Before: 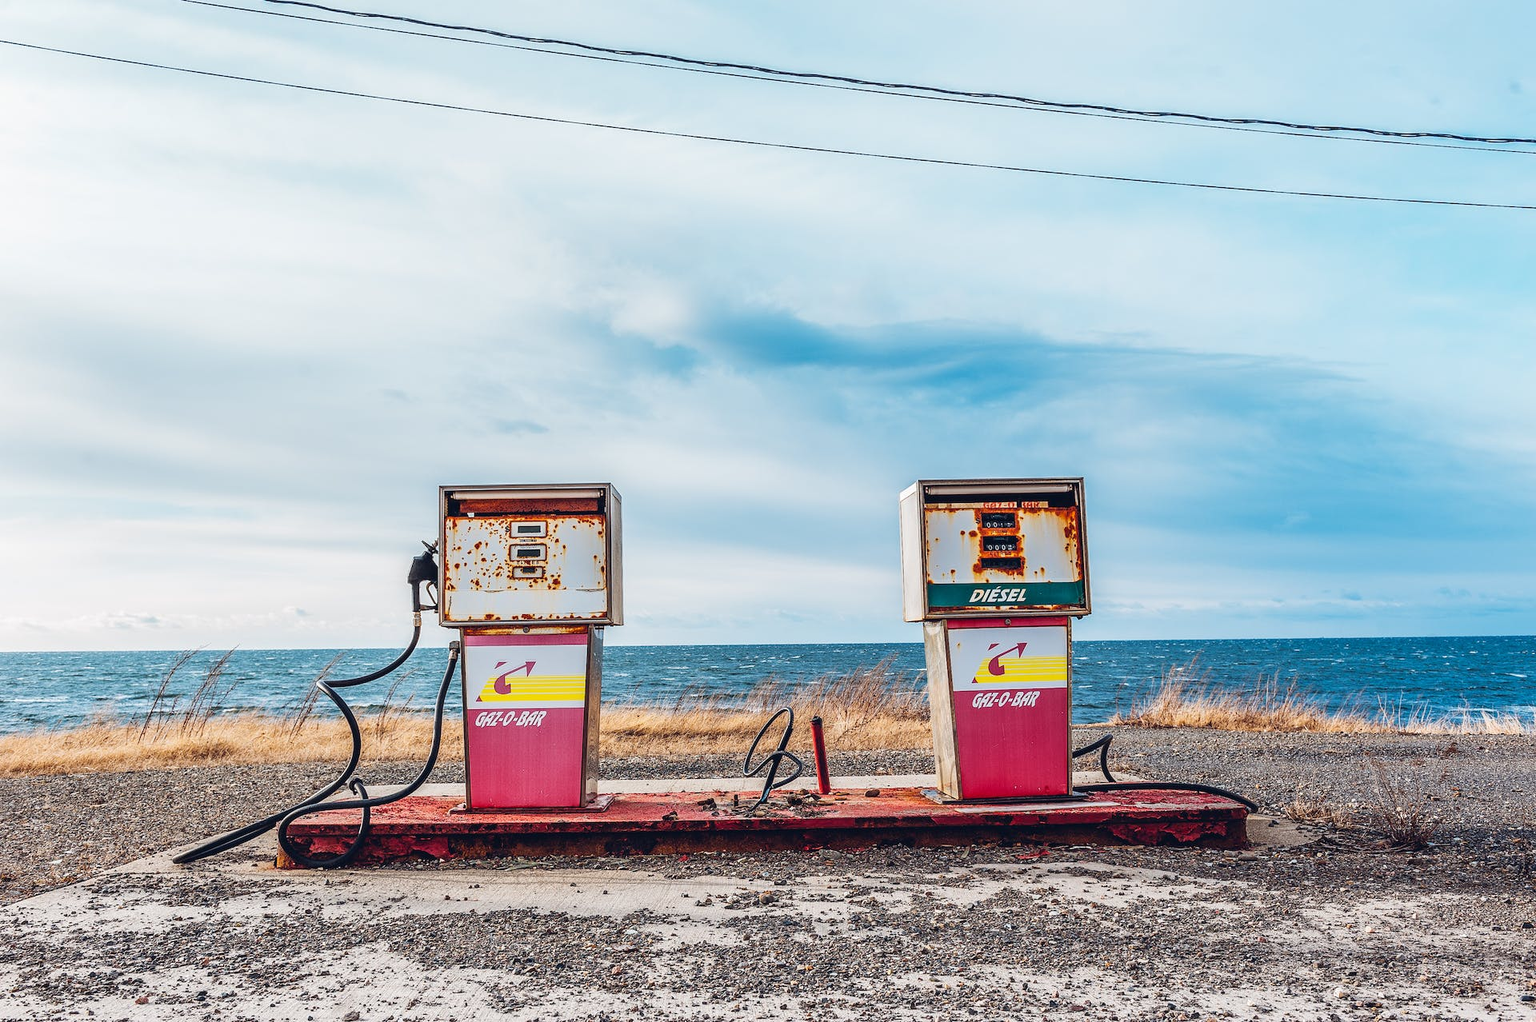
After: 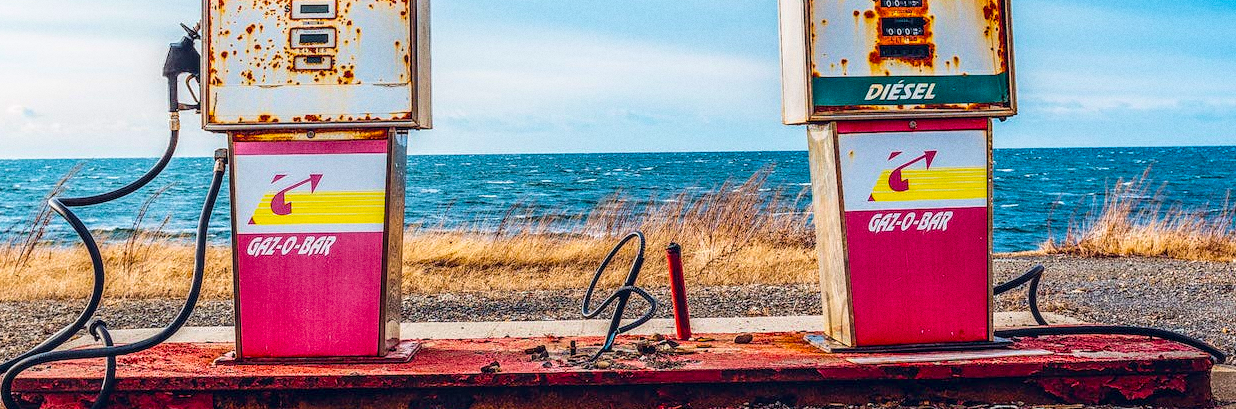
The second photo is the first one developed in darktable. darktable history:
crop: left 18.091%, top 51.13%, right 17.525%, bottom 16.85%
local contrast: on, module defaults
shadows and highlights: shadows -23.08, highlights 46.15, soften with gaussian
levels: levels [0, 0.498, 1]
grain: on, module defaults
color balance rgb: perceptual saturation grading › global saturation 30%, global vibrance 20%
velvia: on, module defaults
